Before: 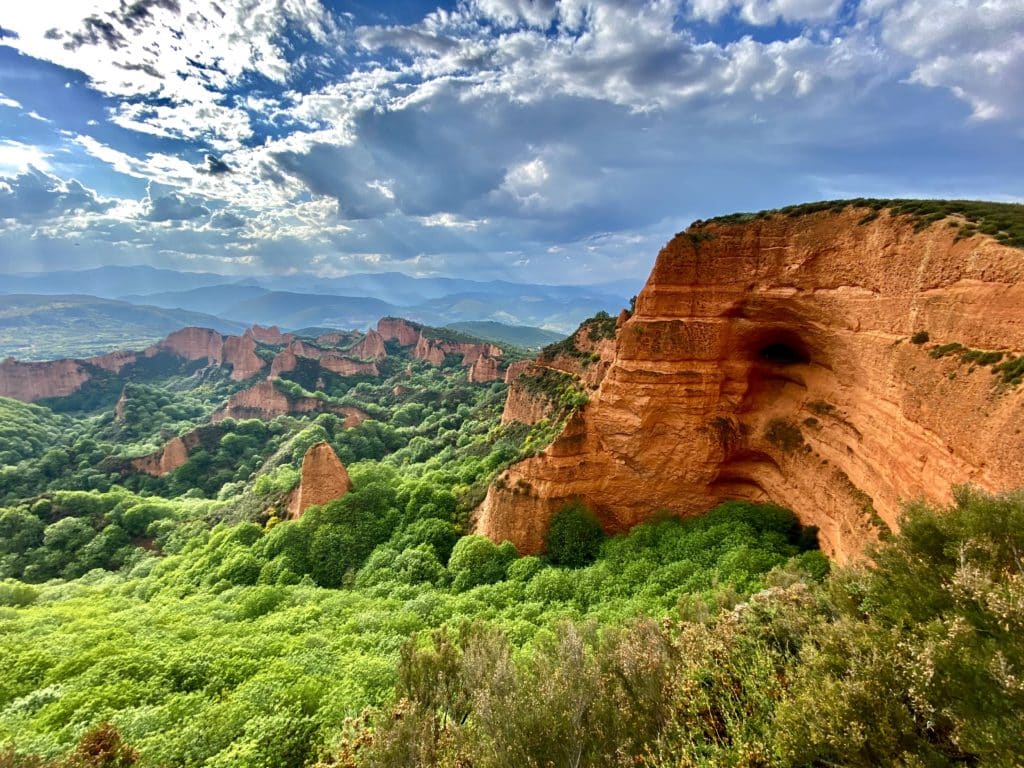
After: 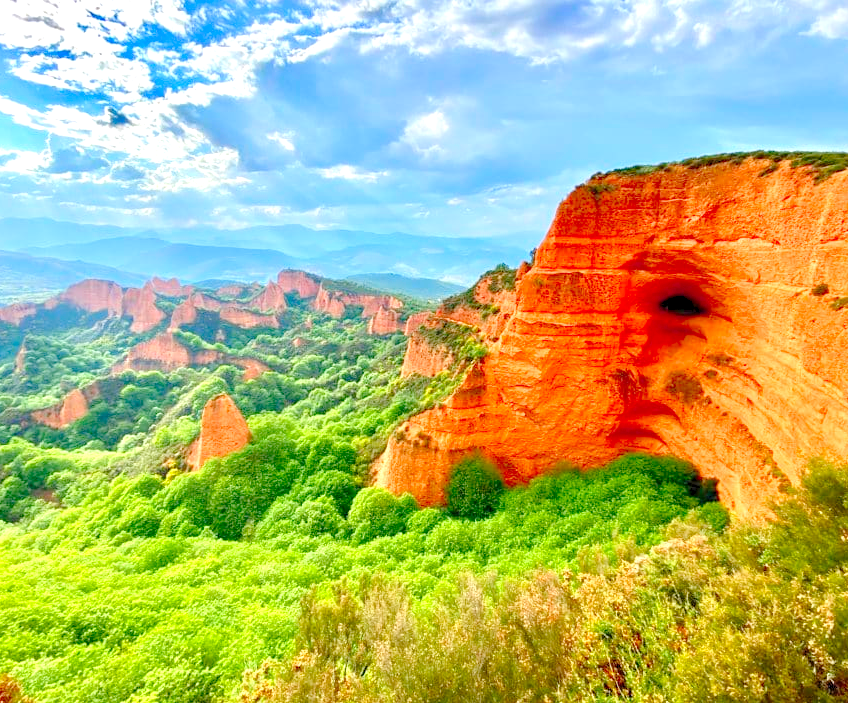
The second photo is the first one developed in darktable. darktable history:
crop: left 9.807%, top 6.259%, right 7.334%, bottom 2.177%
levels: levels [0.008, 0.318, 0.836]
